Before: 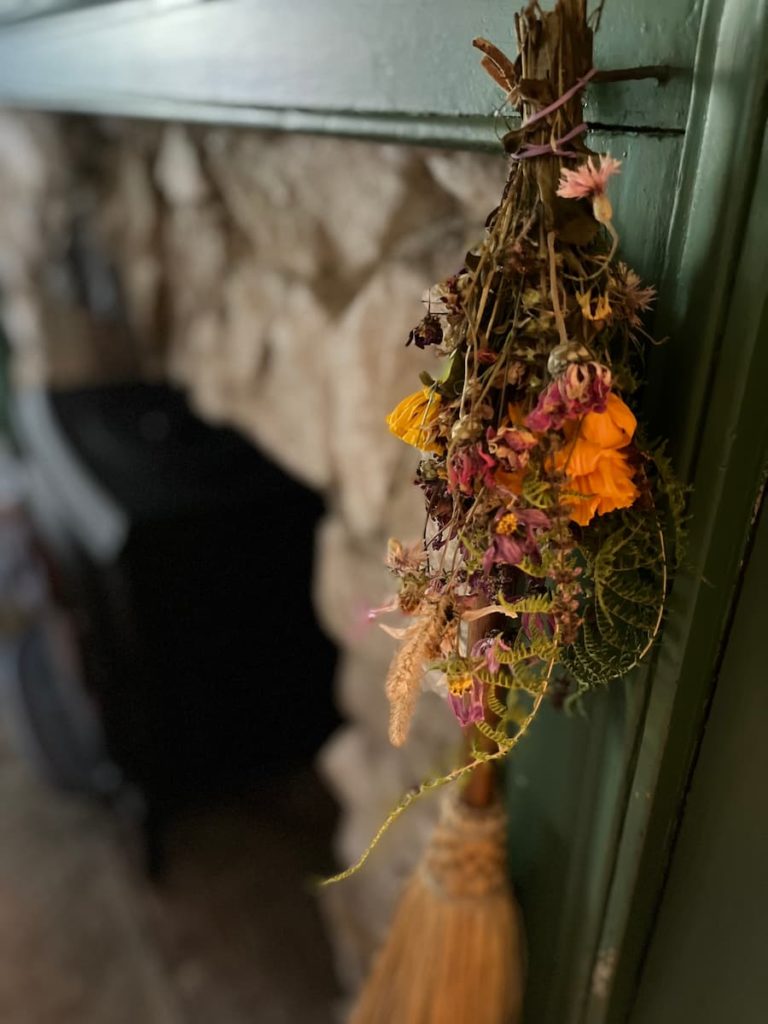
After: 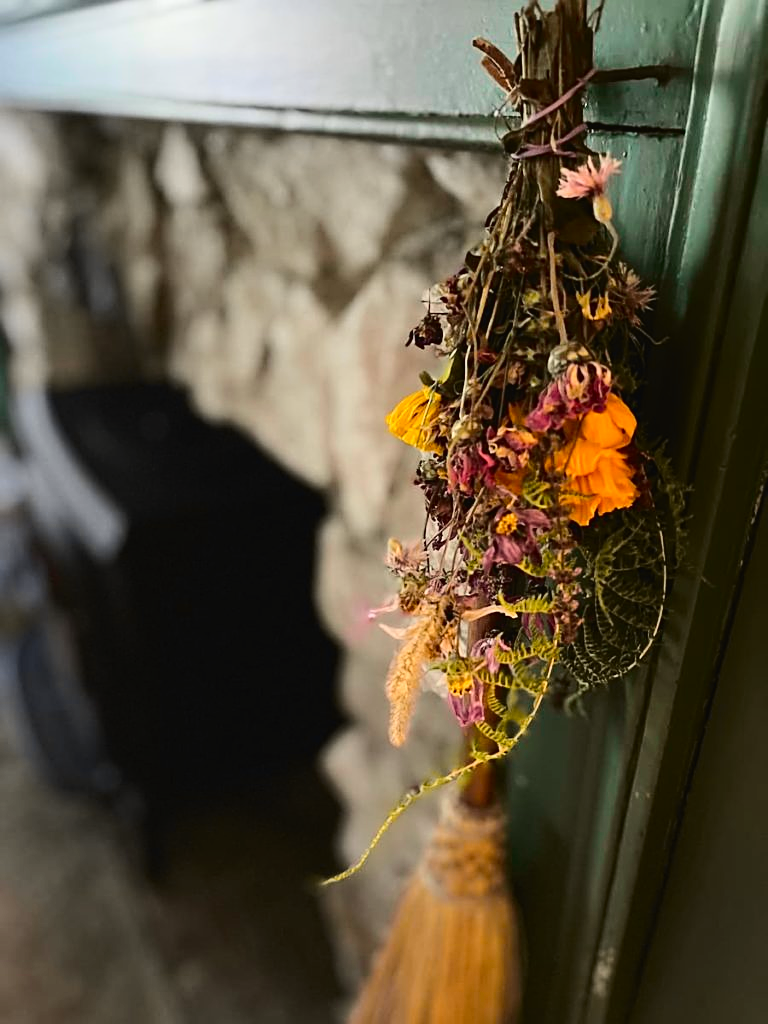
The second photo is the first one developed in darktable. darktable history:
tone curve: curves: ch0 [(0, 0.023) (0.103, 0.087) (0.277, 0.28) (0.46, 0.554) (0.569, 0.68) (0.735, 0.843) (0.994, 0.984)]; ch1 [(0, 0) (0.324, 0.285) (0.456, 0.438) (0.488, 0.497) (0.512, 0.503) (0.535, 0.535) (0.599, 0.606) (0.715, 0.738) (1, 1)]; ch2 [(0, 0) (0.369, 0.388) (0.449, 0.431) (0.478, 0.471) (0.502, 0.503) (0.55, 0.553) (0.603, 0.602) (0.656, 0.713) (1, 1)], color space Lab, independent channels, preserve colors none
sharpen: on, module defaults
